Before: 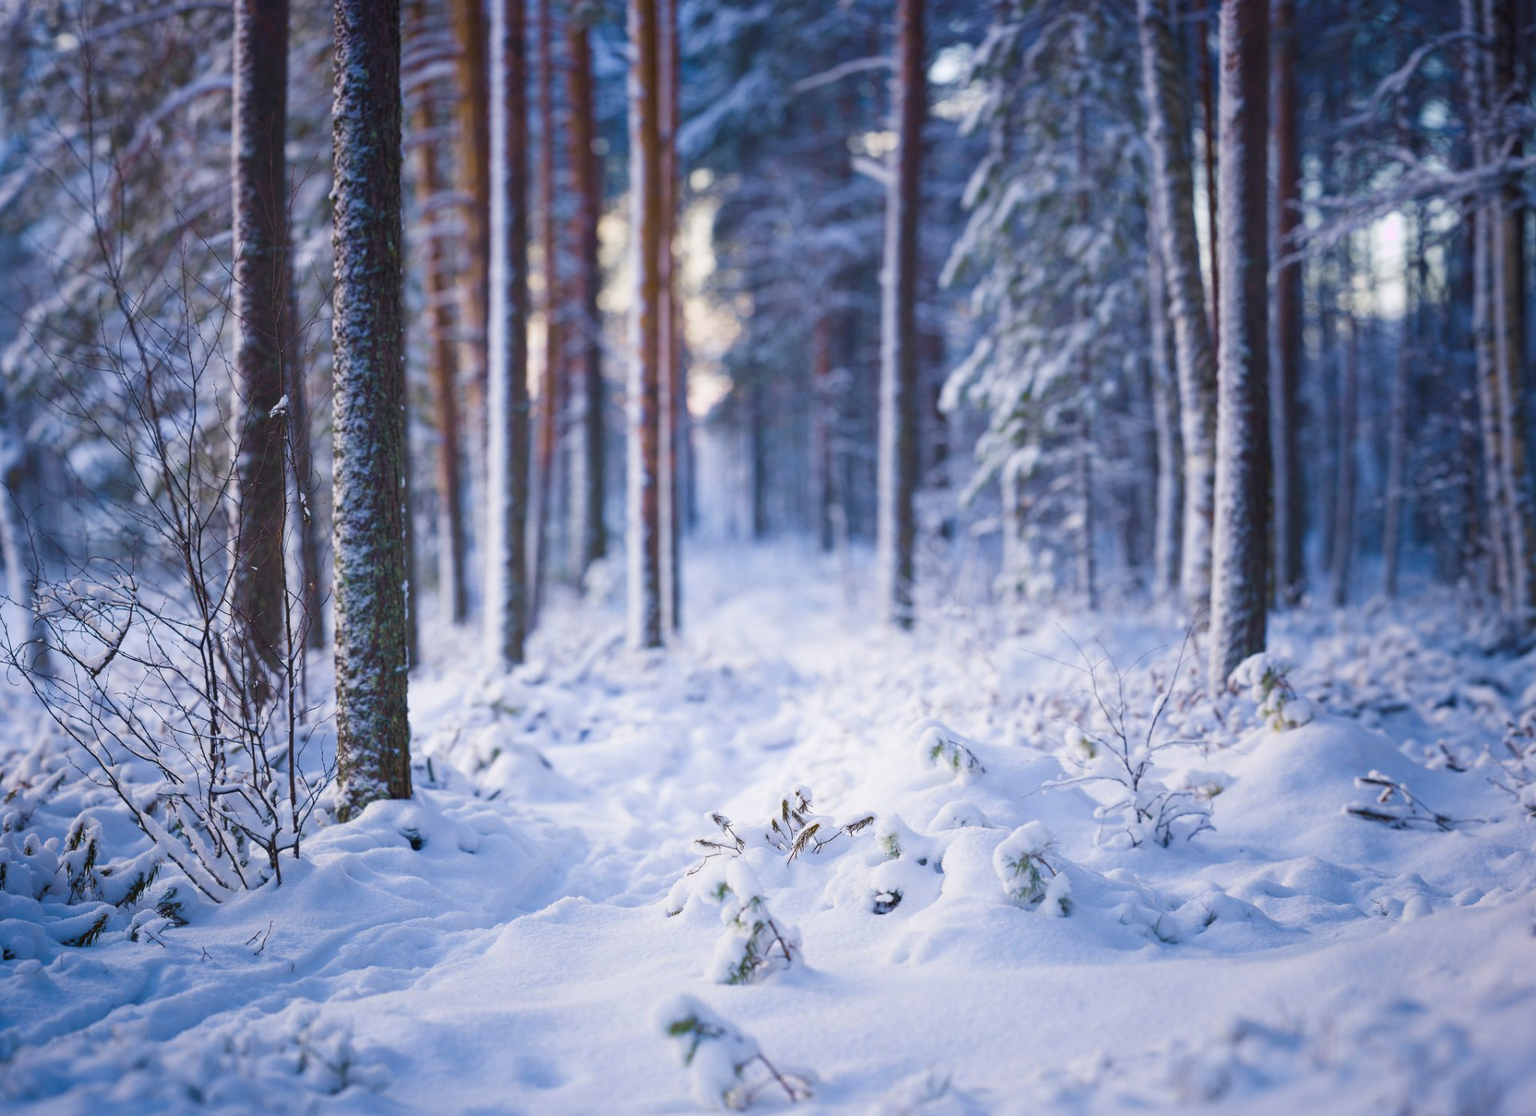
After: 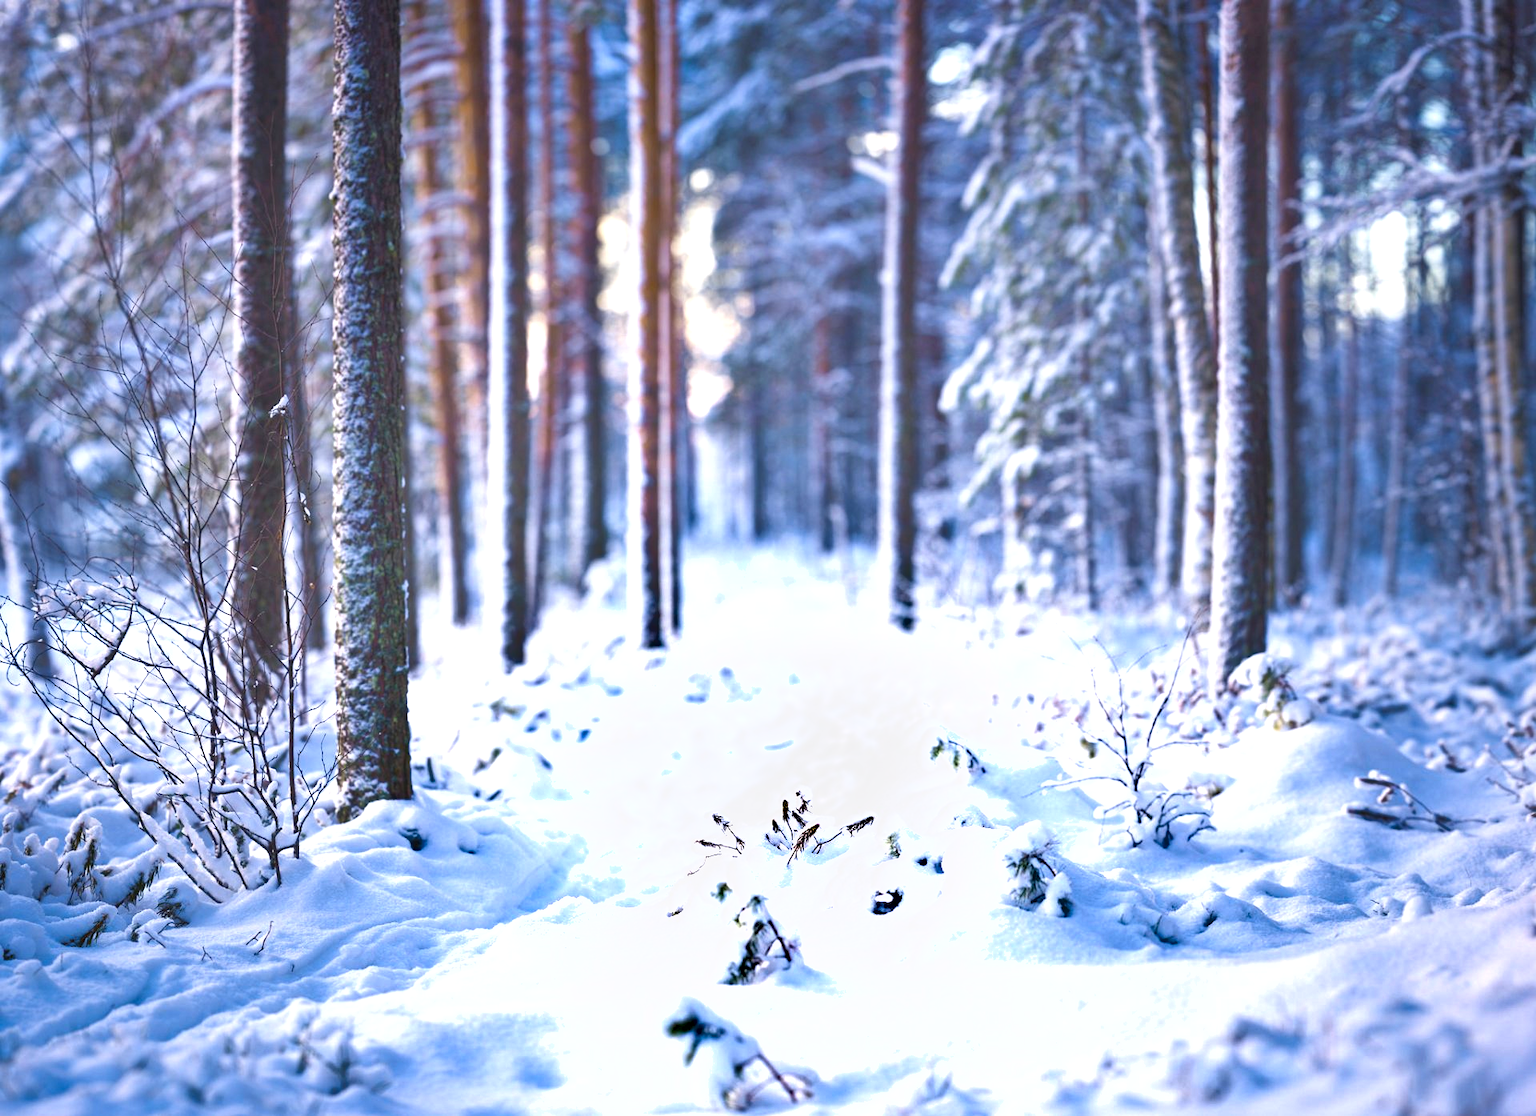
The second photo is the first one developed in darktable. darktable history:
shadows and highlights: shadows 60, soften with gaussian
exposure: black level correction 0, exposure 1 EV, compensate exposure bias true, compensate highlight preservation false
